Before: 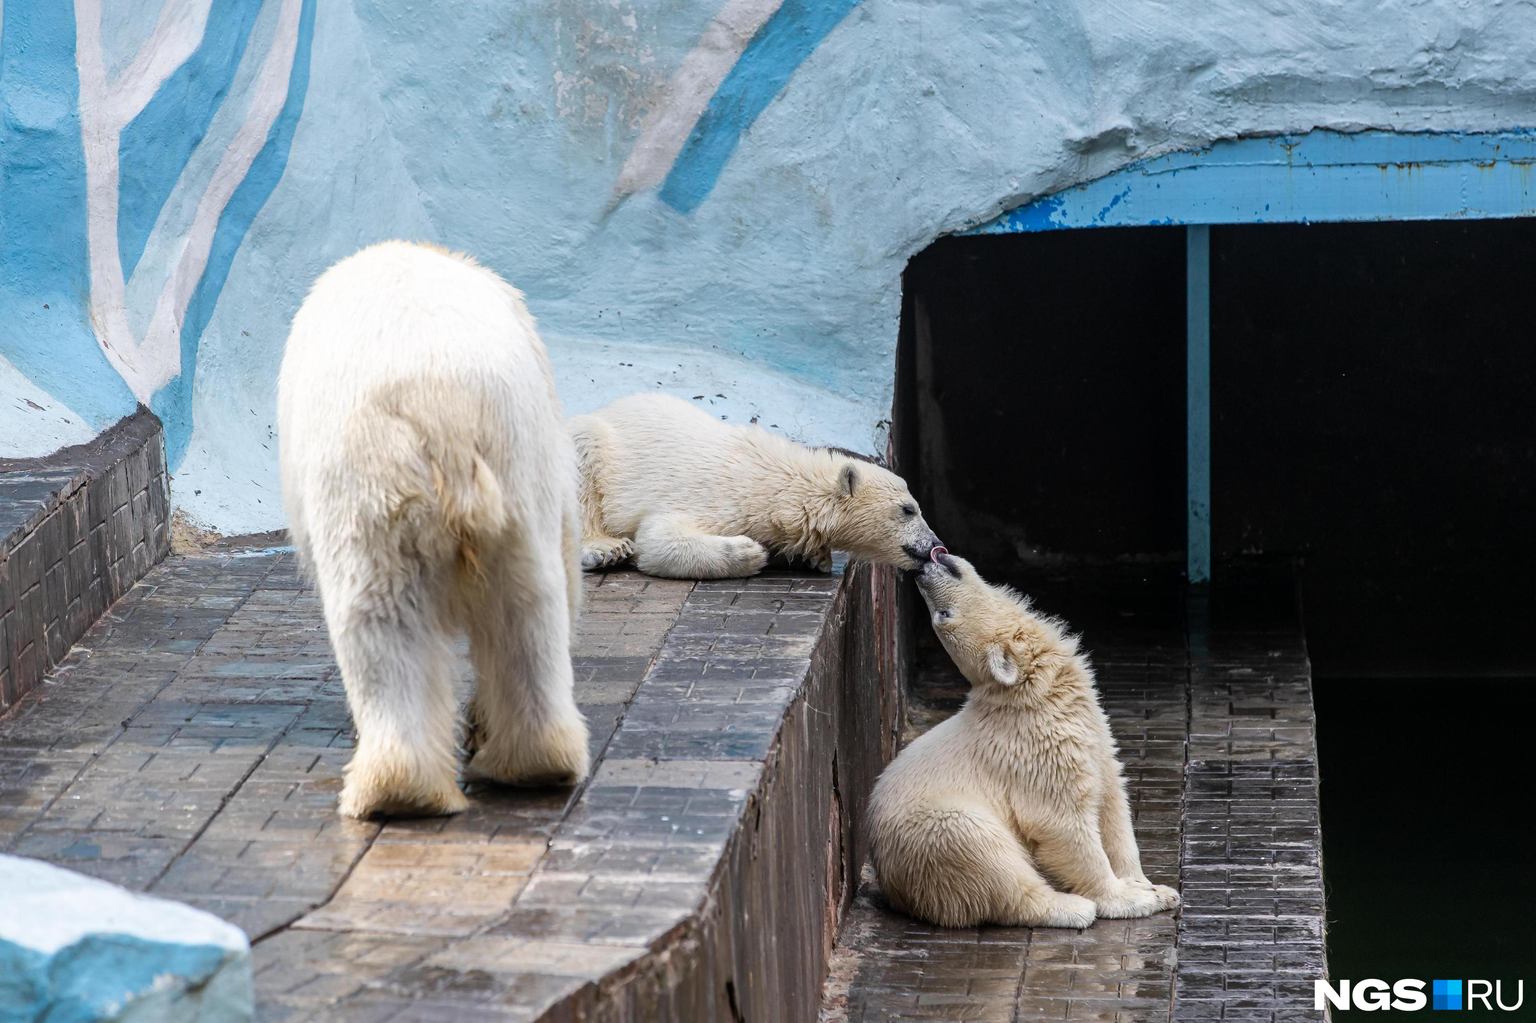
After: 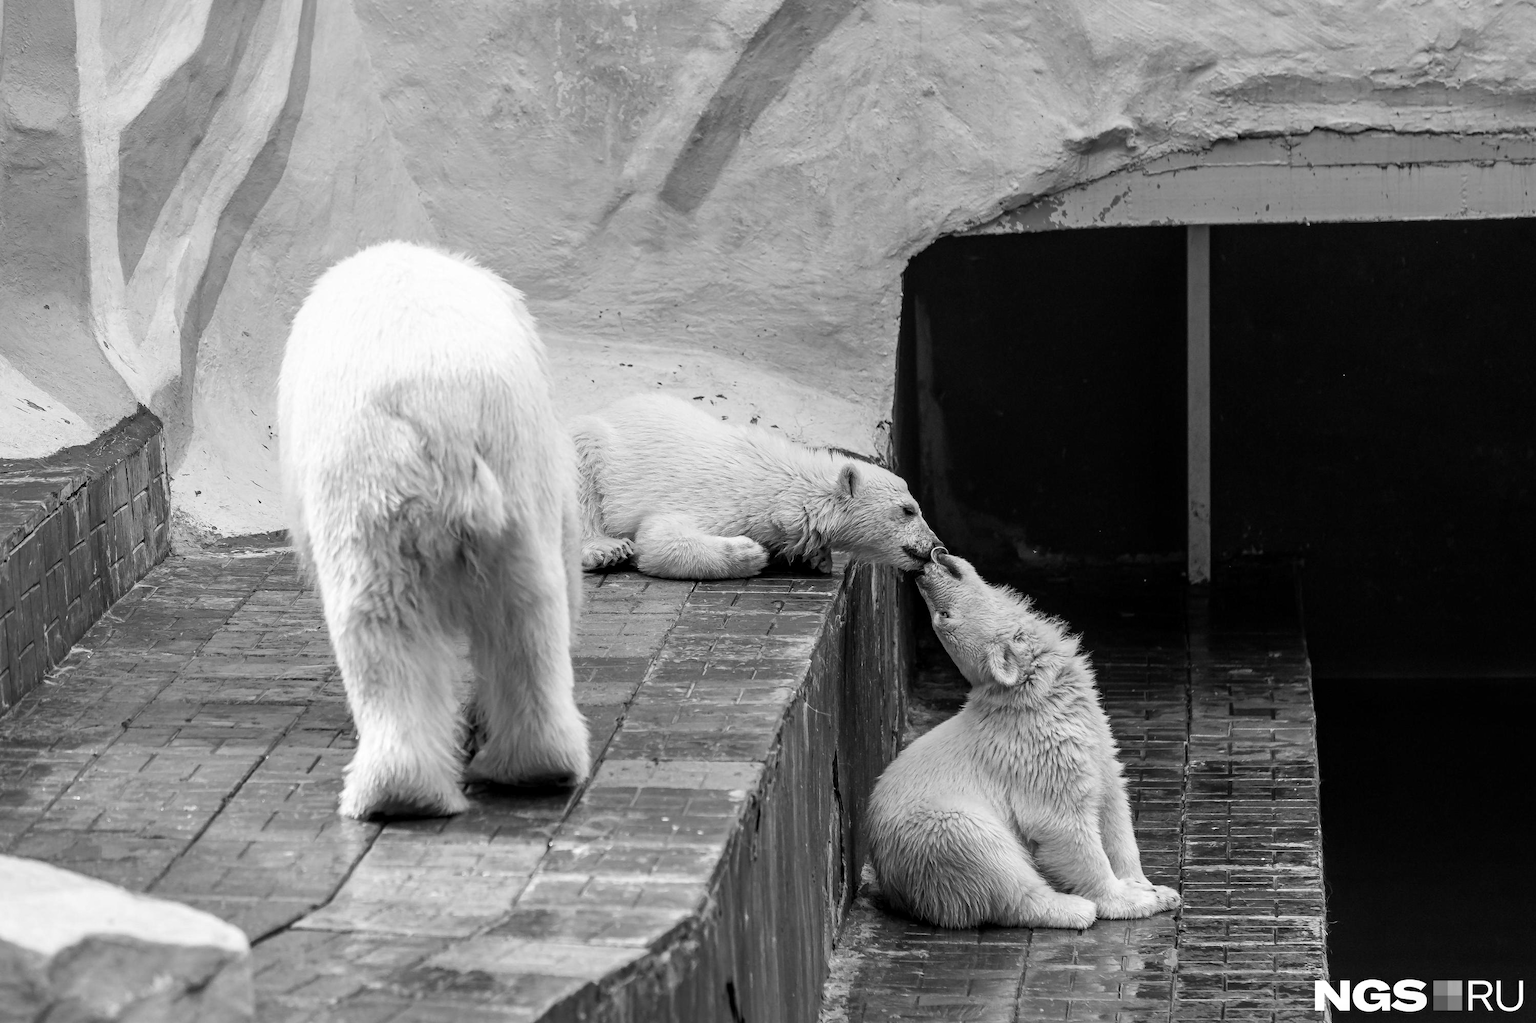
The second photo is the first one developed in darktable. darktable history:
monochrome: a 16.06, b 15.48, size 1
contrast equalizer: octaves 7, y [[0.6 ×6], [0.55 ×6], [0 ×6], [0 ×6], [0 ×6]], mix 0.15
